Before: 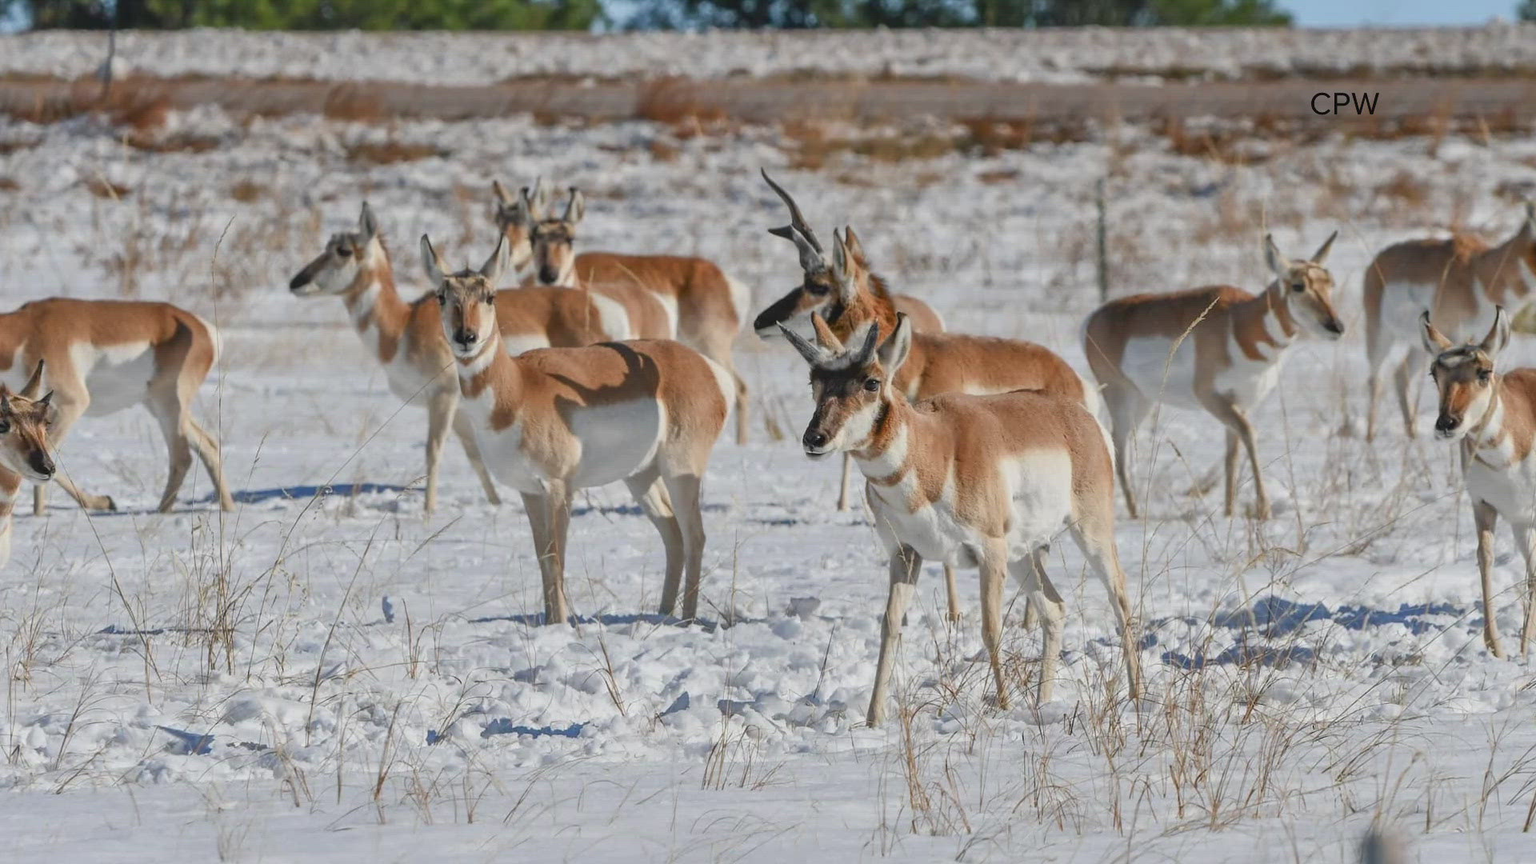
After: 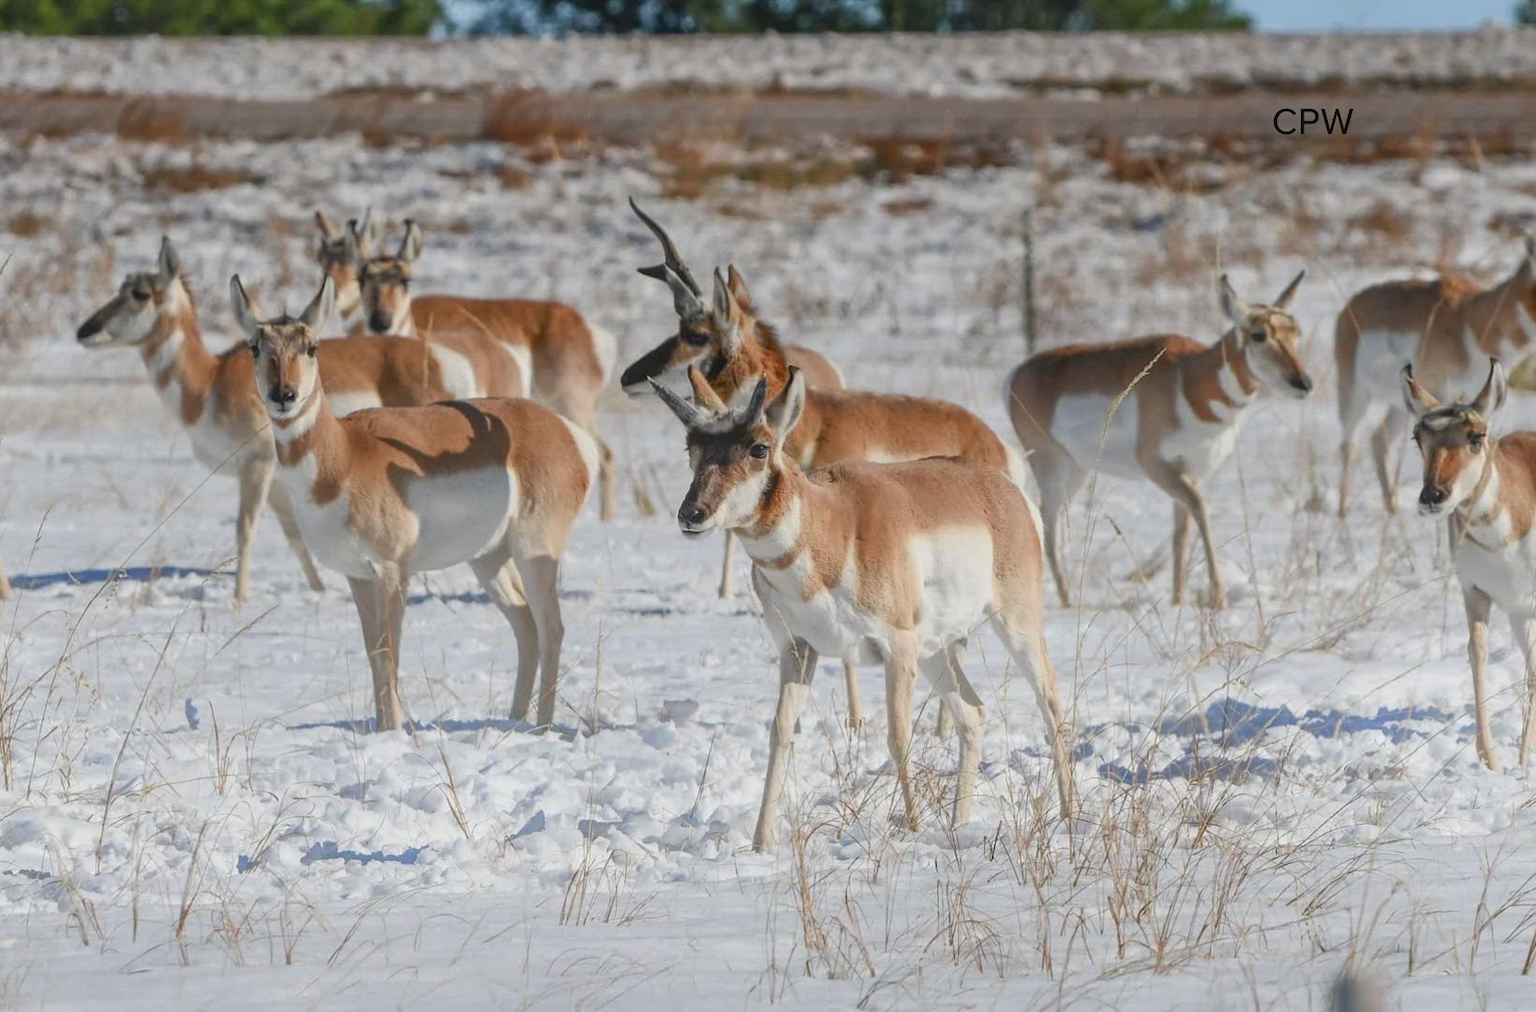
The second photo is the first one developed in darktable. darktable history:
crop and rotate: left 14.584%
bloom: on, module defaults
contrast brightness saturation: contrast 0.03, brightness -0.04
